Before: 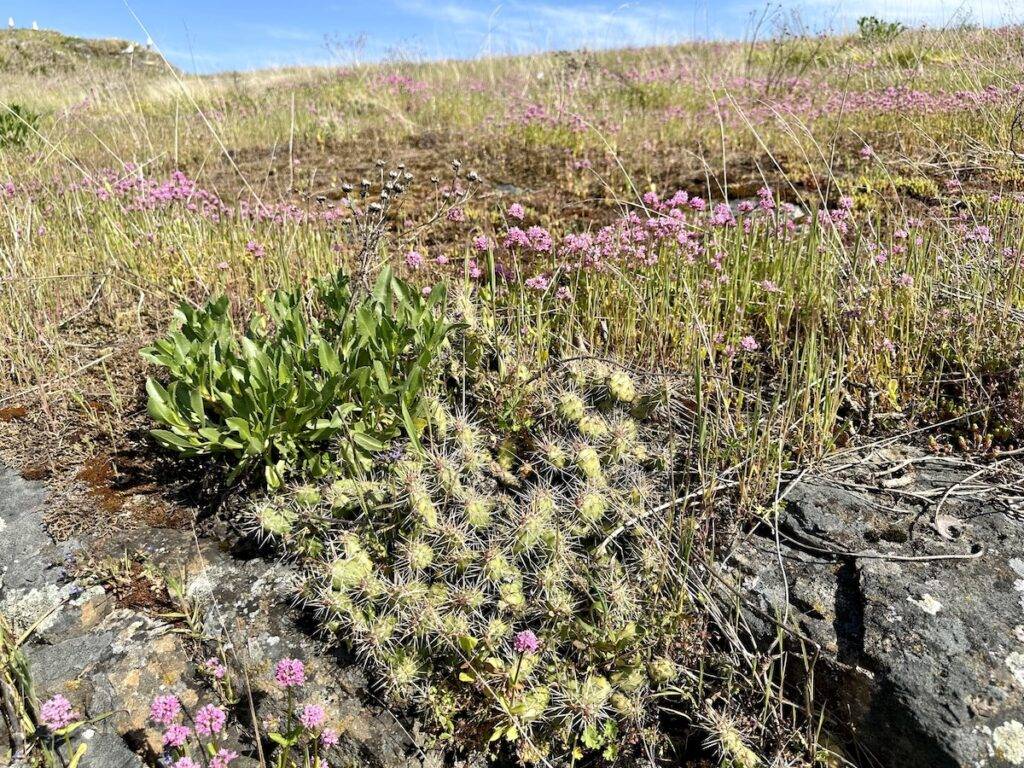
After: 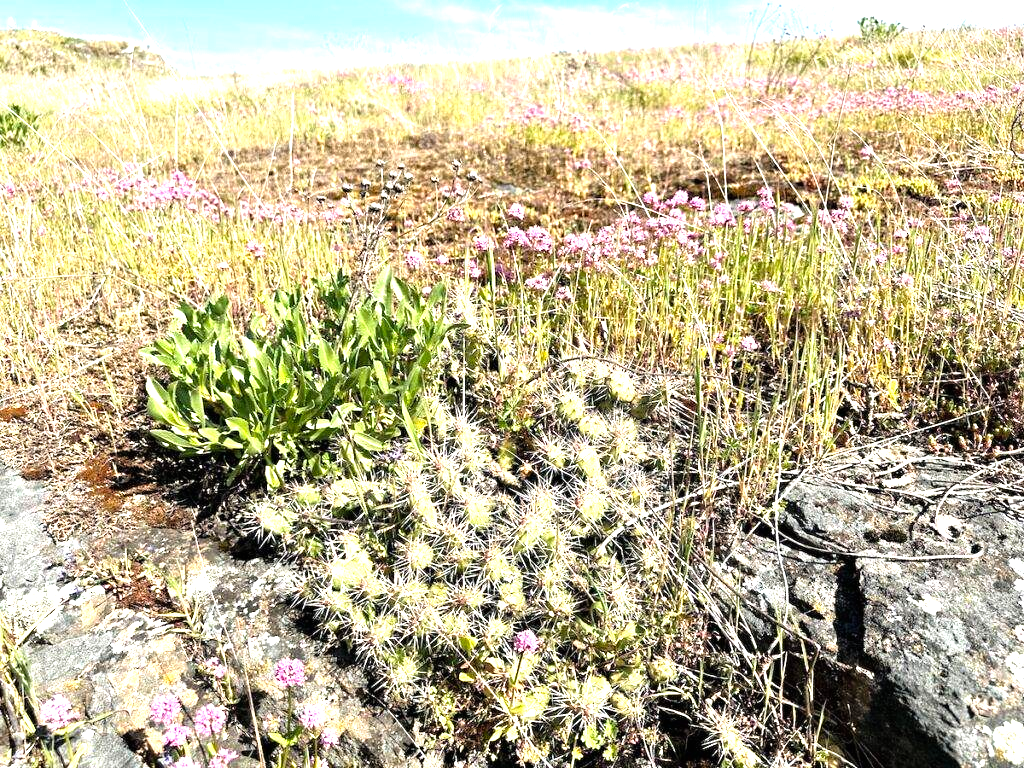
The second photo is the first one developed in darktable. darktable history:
exposure: black level correction 0, exposure 0.5 EV, compensate exposure bias true, compensate highlight preservation false
contrast brightness saturation: saturation -0.084
tone equalizer: -8 EV -0.74 EV, -7 EV -0.728 EV, -6 EV -0.599 EV, -5 EV -0.37 EV, -3 EV 0.388 EV, -2 EV 0.6 EV, -1 EV 0.691 EV, +0 EV 0.738 EV
